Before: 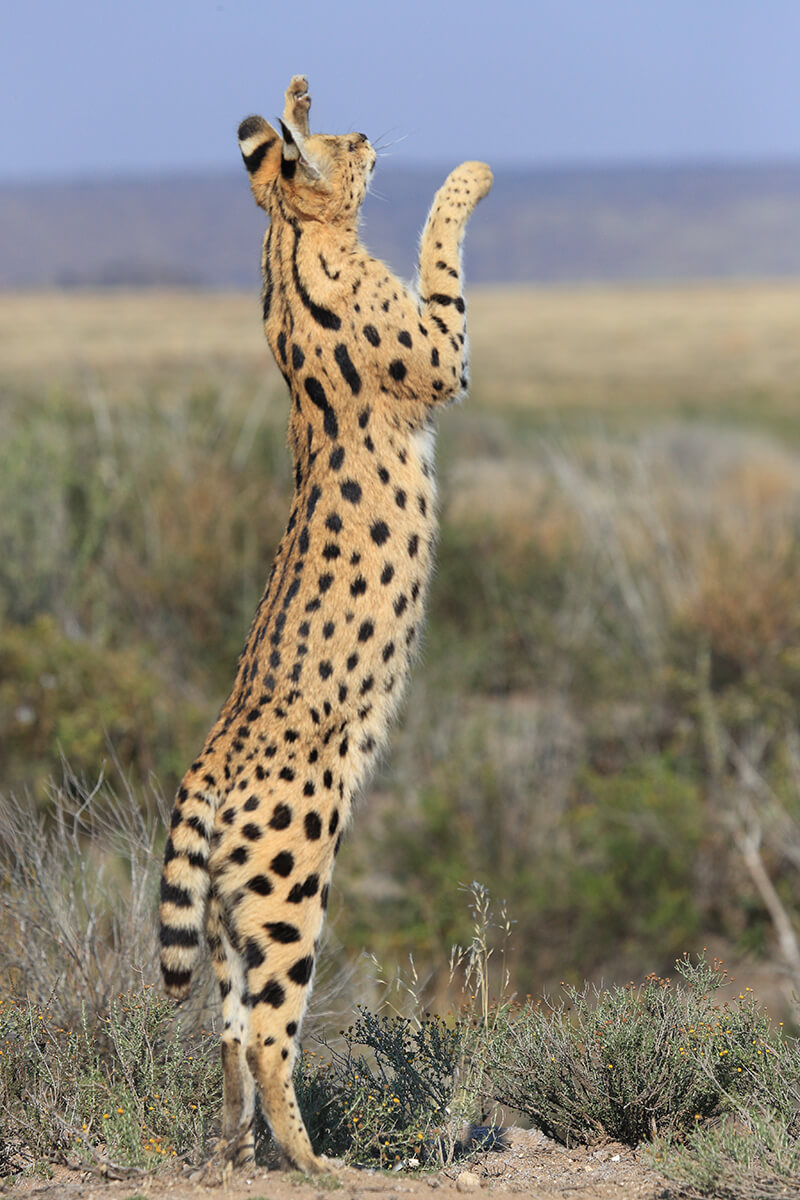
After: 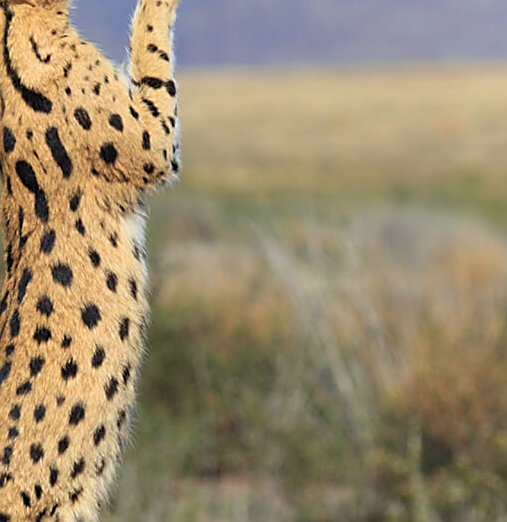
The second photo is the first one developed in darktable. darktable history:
crop: left 36.185%, top 18.149%, right 0.351%, bottom 38.295%
sharpen: amount 0.592
velvia: on, module defaults
